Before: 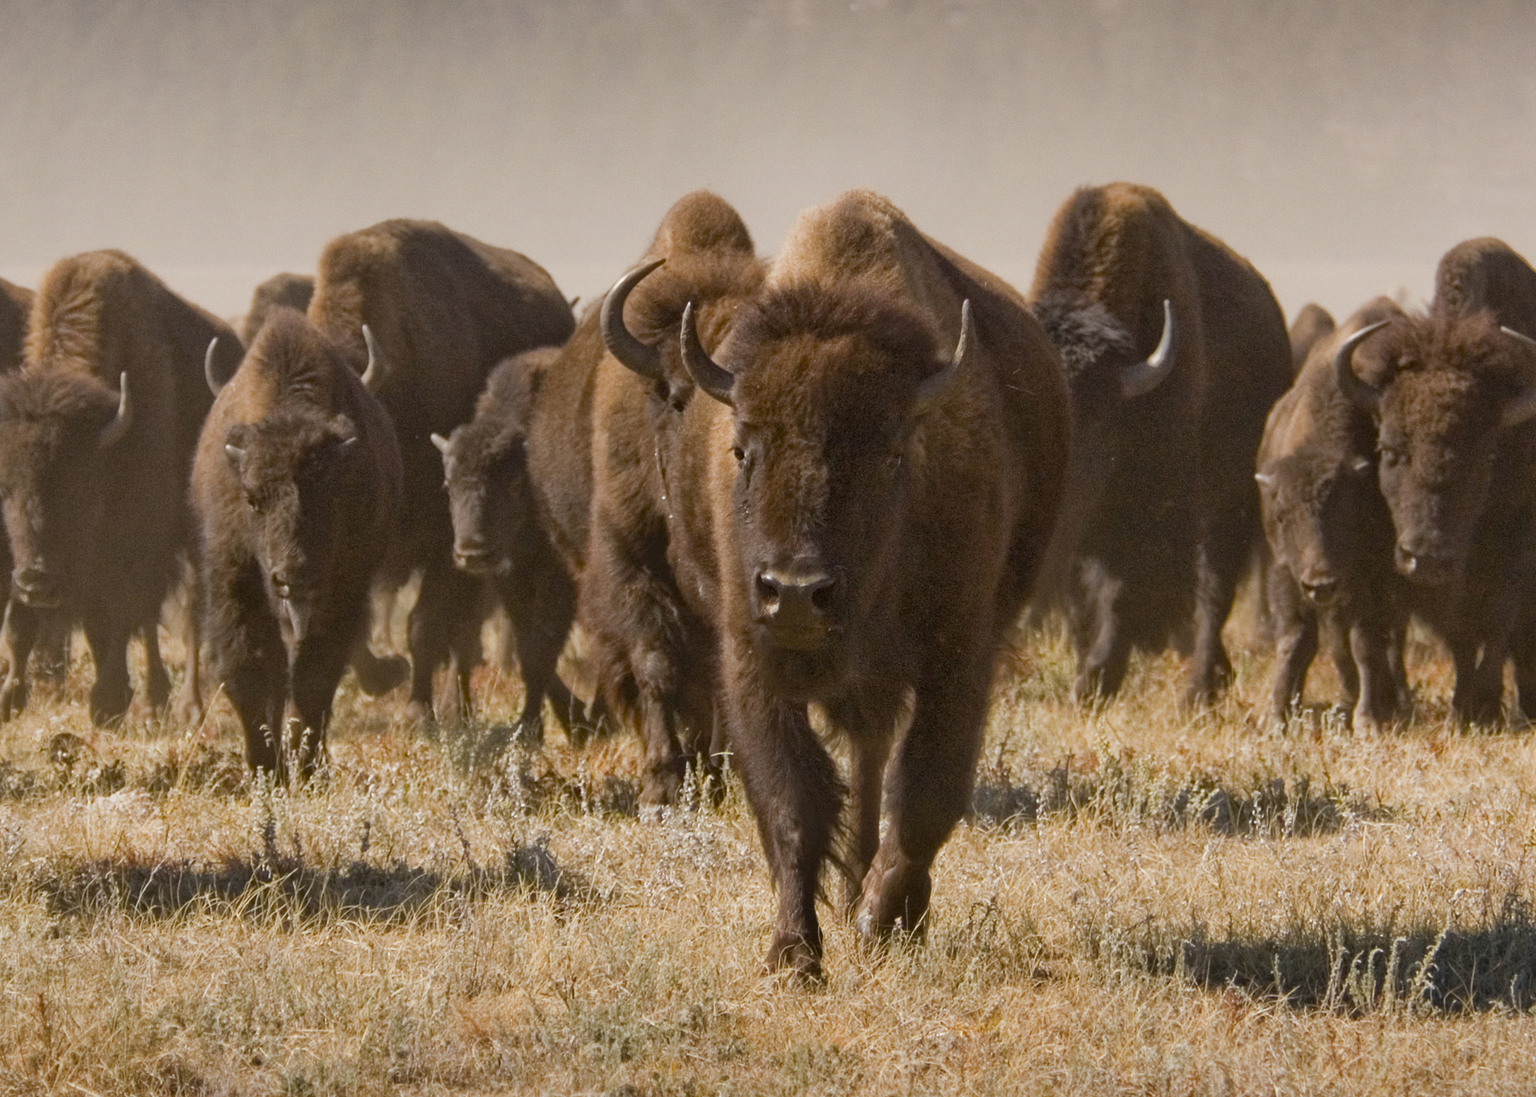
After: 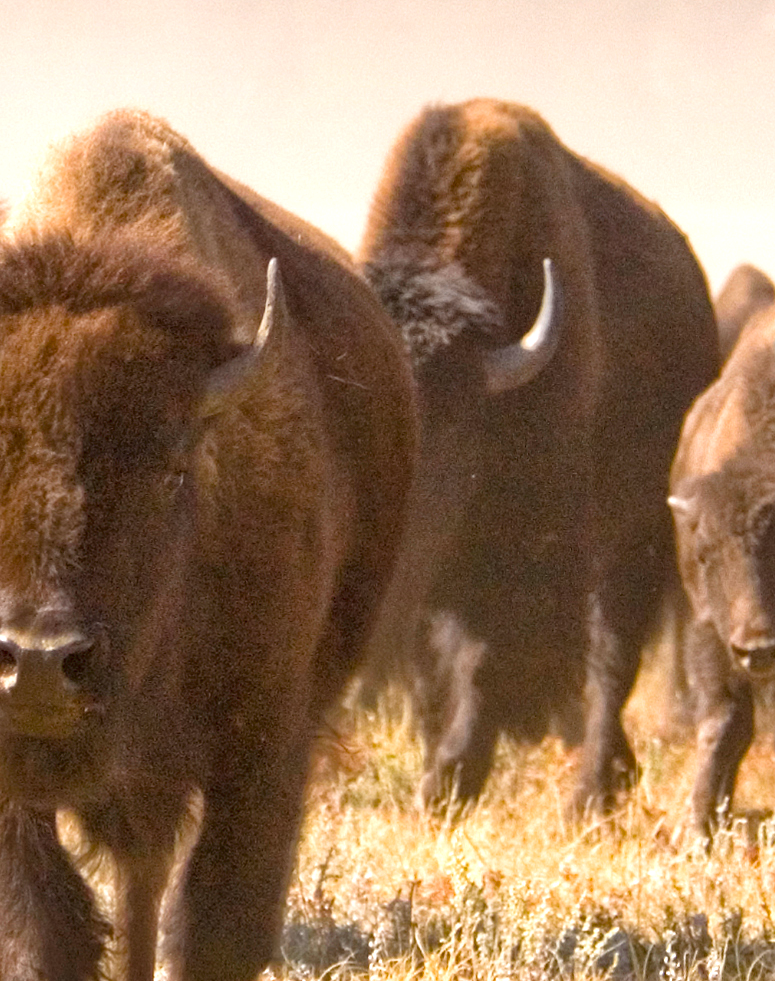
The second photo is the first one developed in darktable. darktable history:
crop and rotate: left 49.915%, top 10.093%, right 13.143%, bottom 24.501%
exposure: black level correction 0, exposure 1.001 EV, compensate highlight preservation false
